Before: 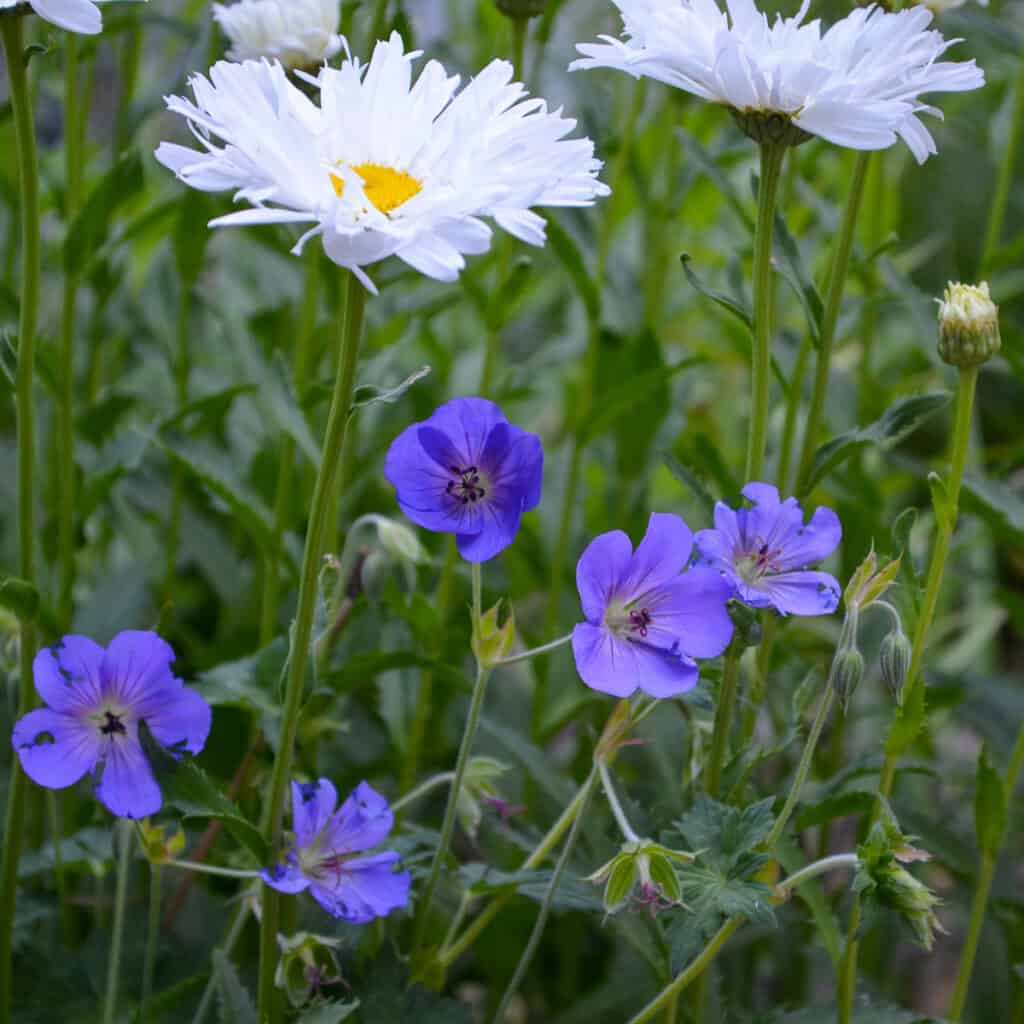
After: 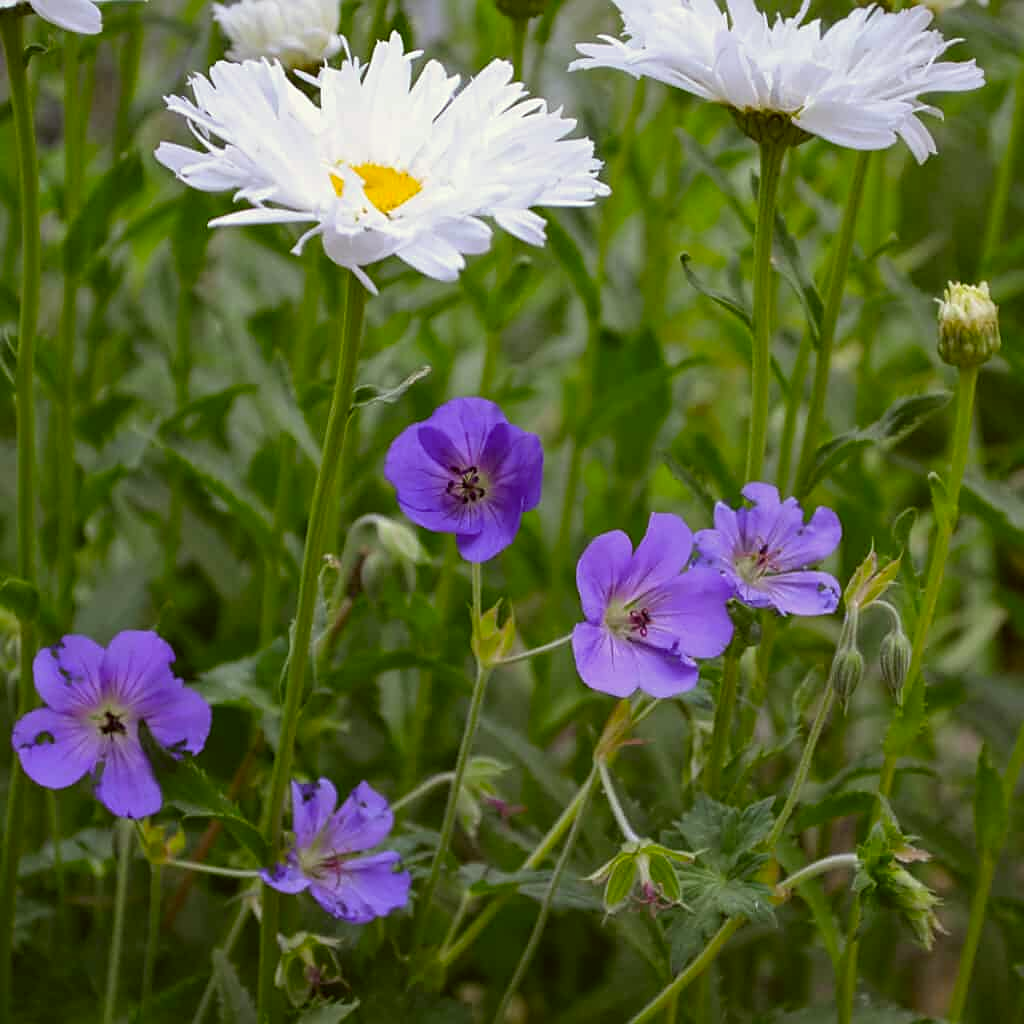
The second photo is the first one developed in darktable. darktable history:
sharpen: radius 1.864, amount 0.398, threshold 1.271
color correction: highlights a* -1.43, highlights b* 10.12, shadows a* 0.395, shadows b* 19.35
